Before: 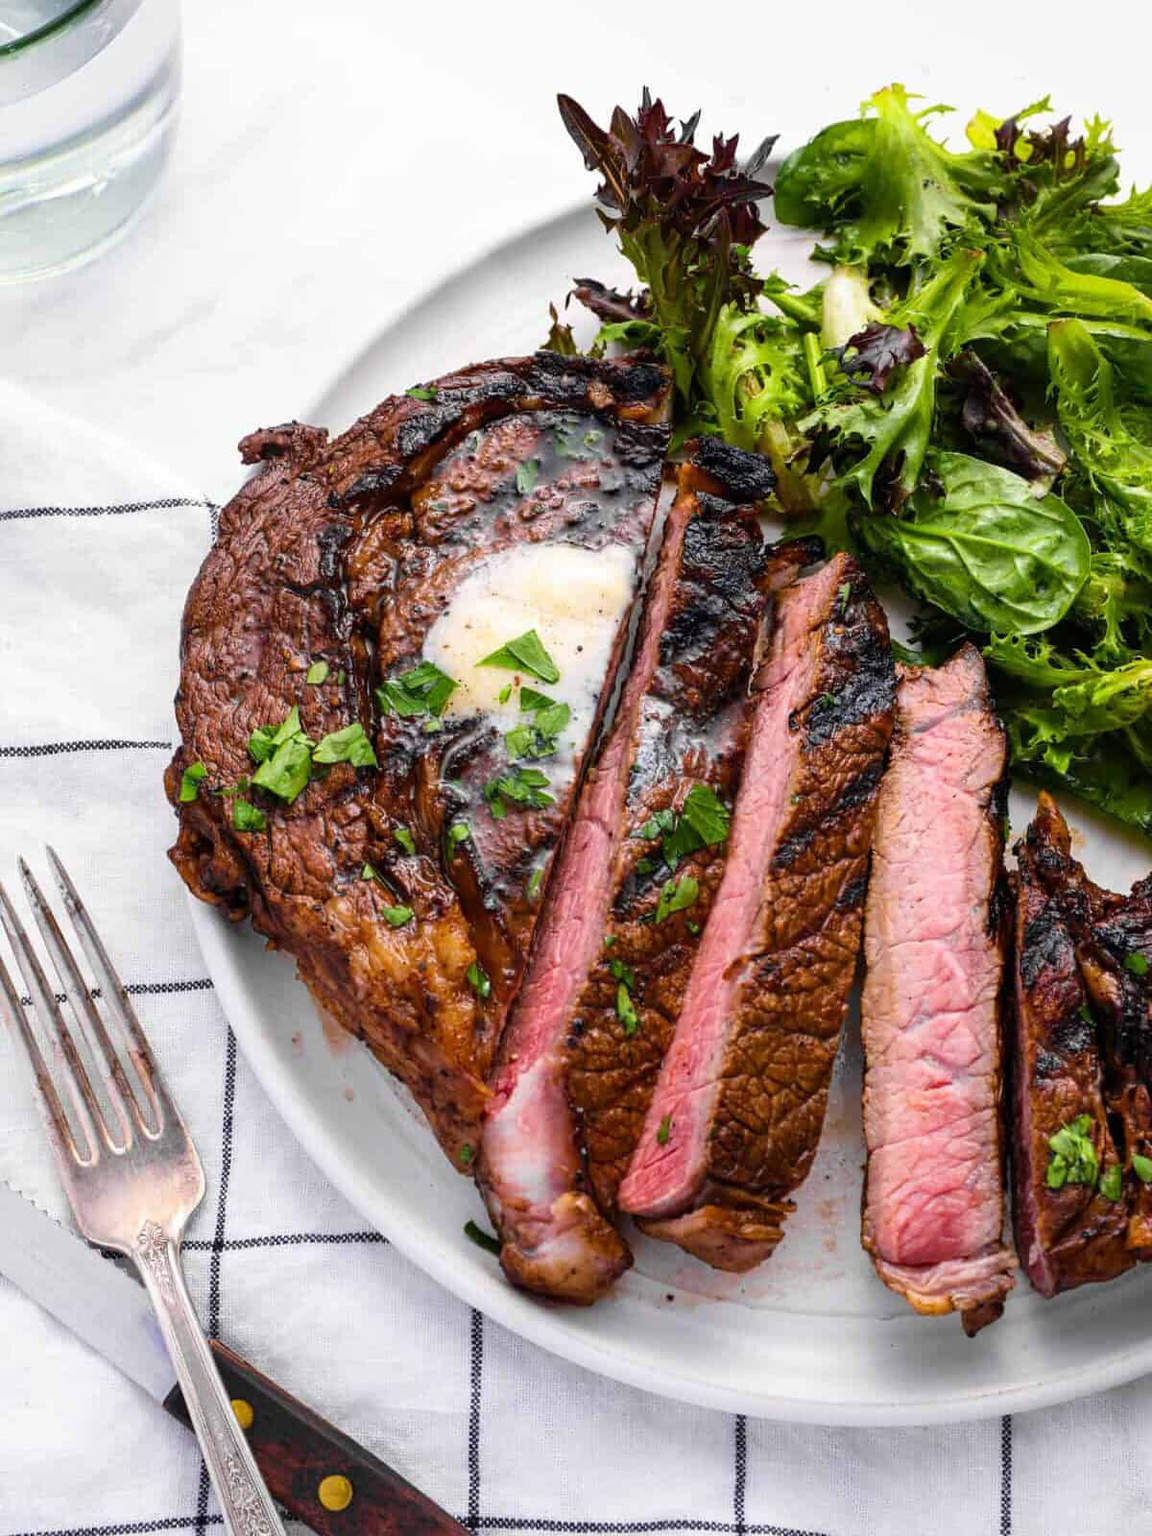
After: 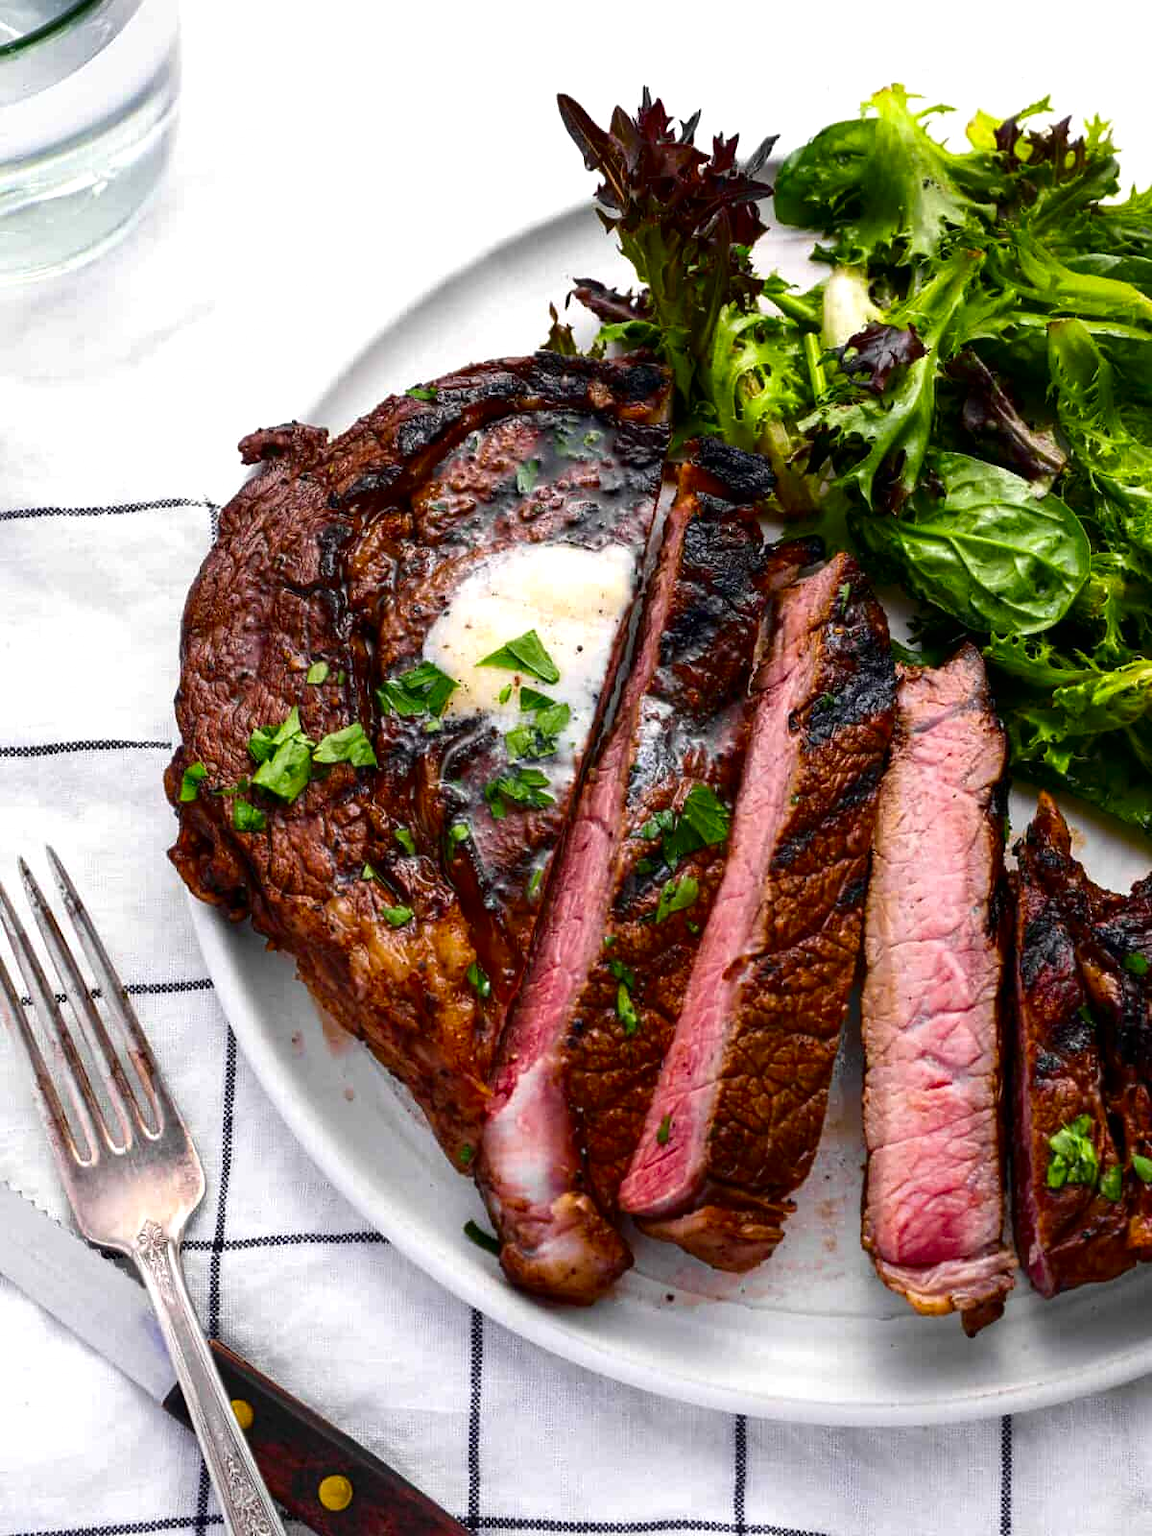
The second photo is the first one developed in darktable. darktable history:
exposure: exposure 0.2 EV, compensate highlight preservation false
contrast brightness saturation: brightness -0.2, saturation 0.08
